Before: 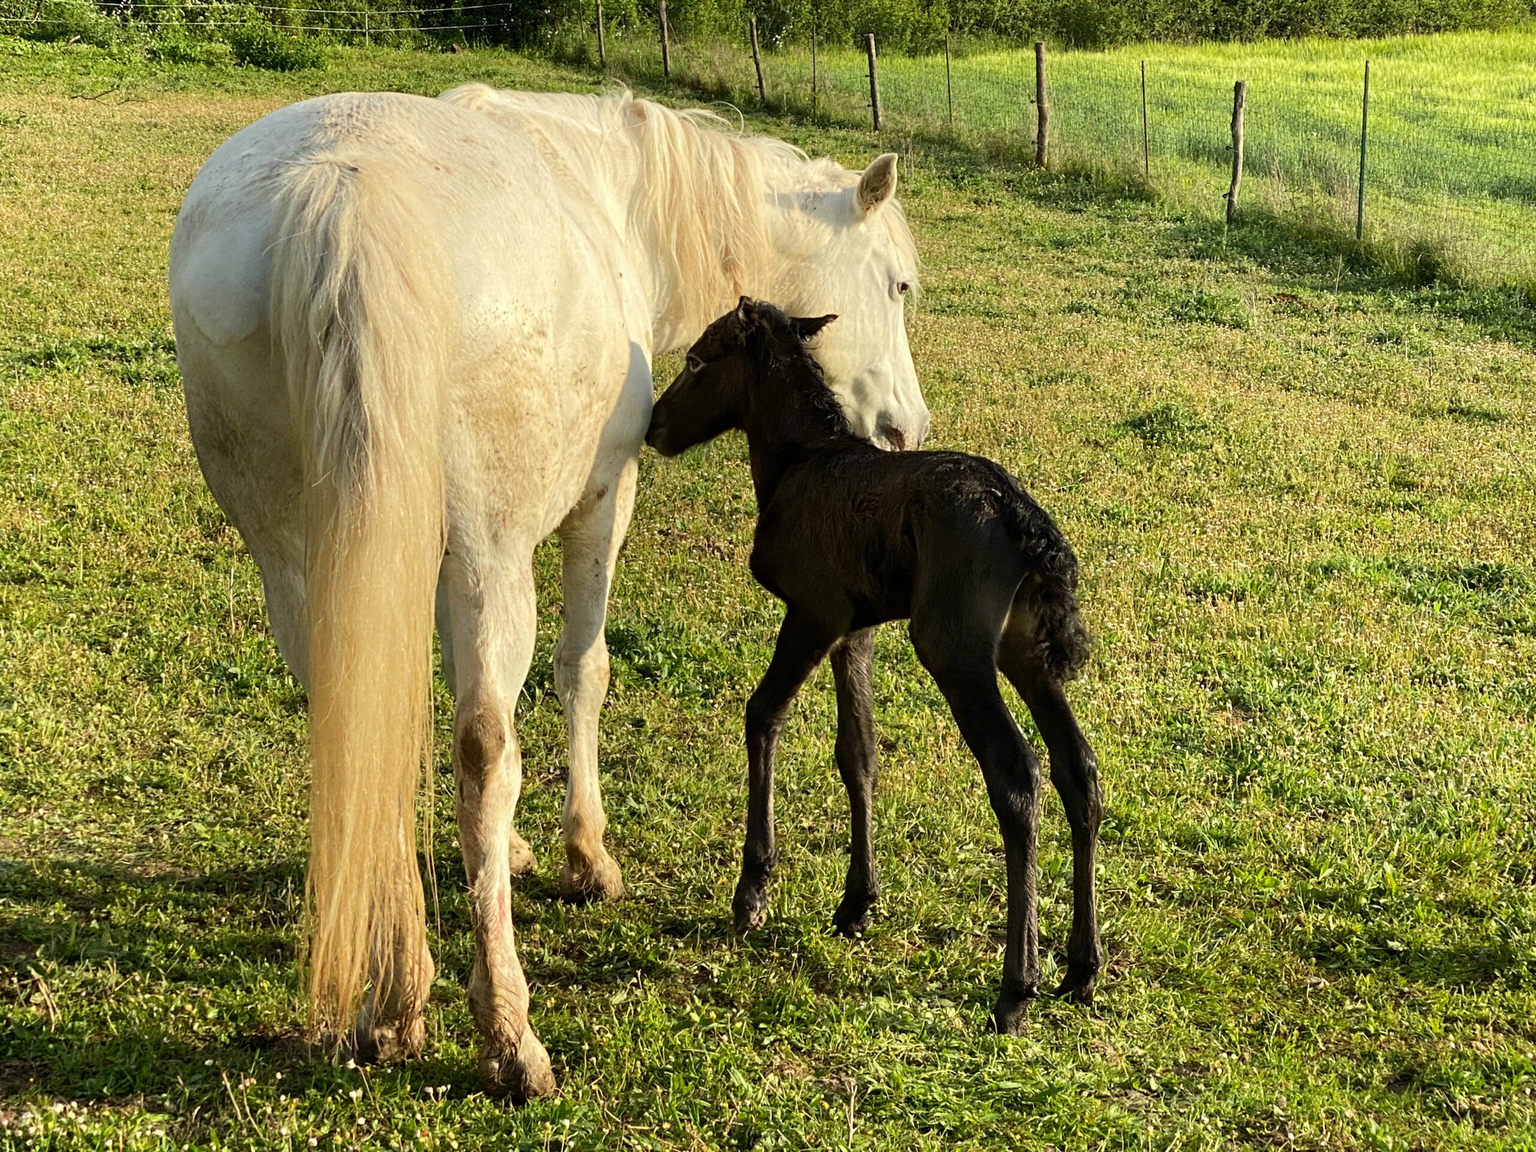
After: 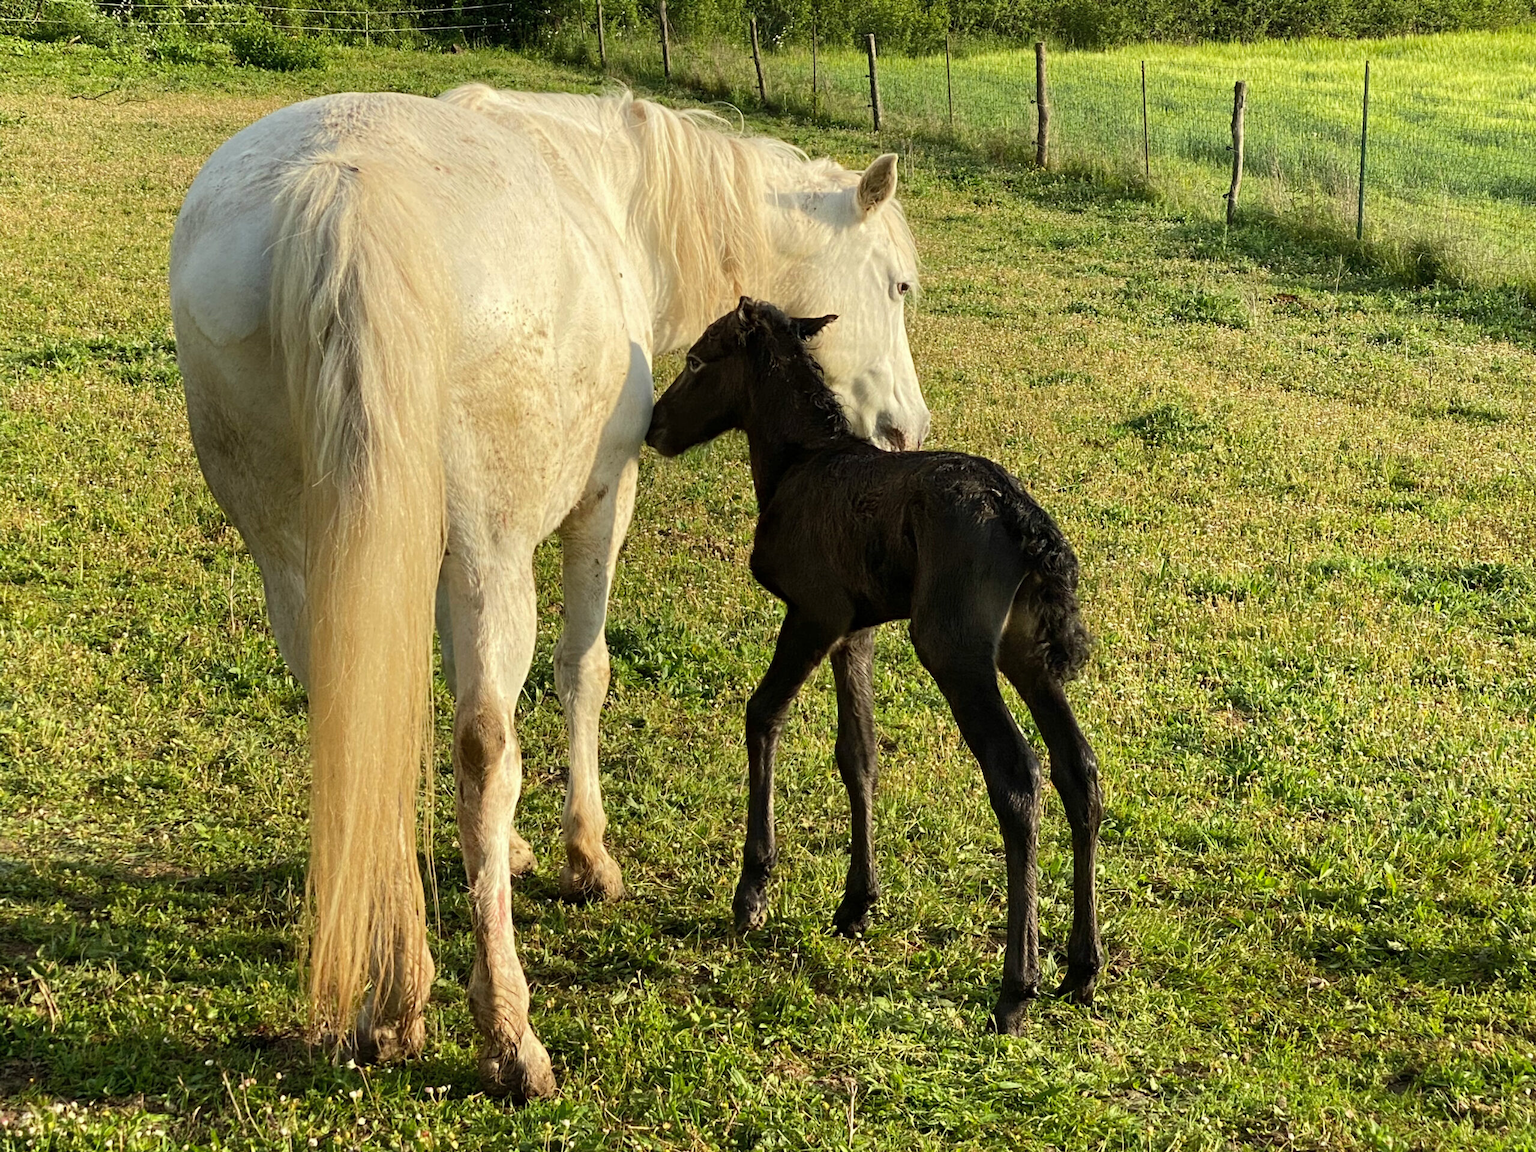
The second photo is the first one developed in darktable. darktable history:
shadows and highlights: shadows 25.68, highlights -25.98
